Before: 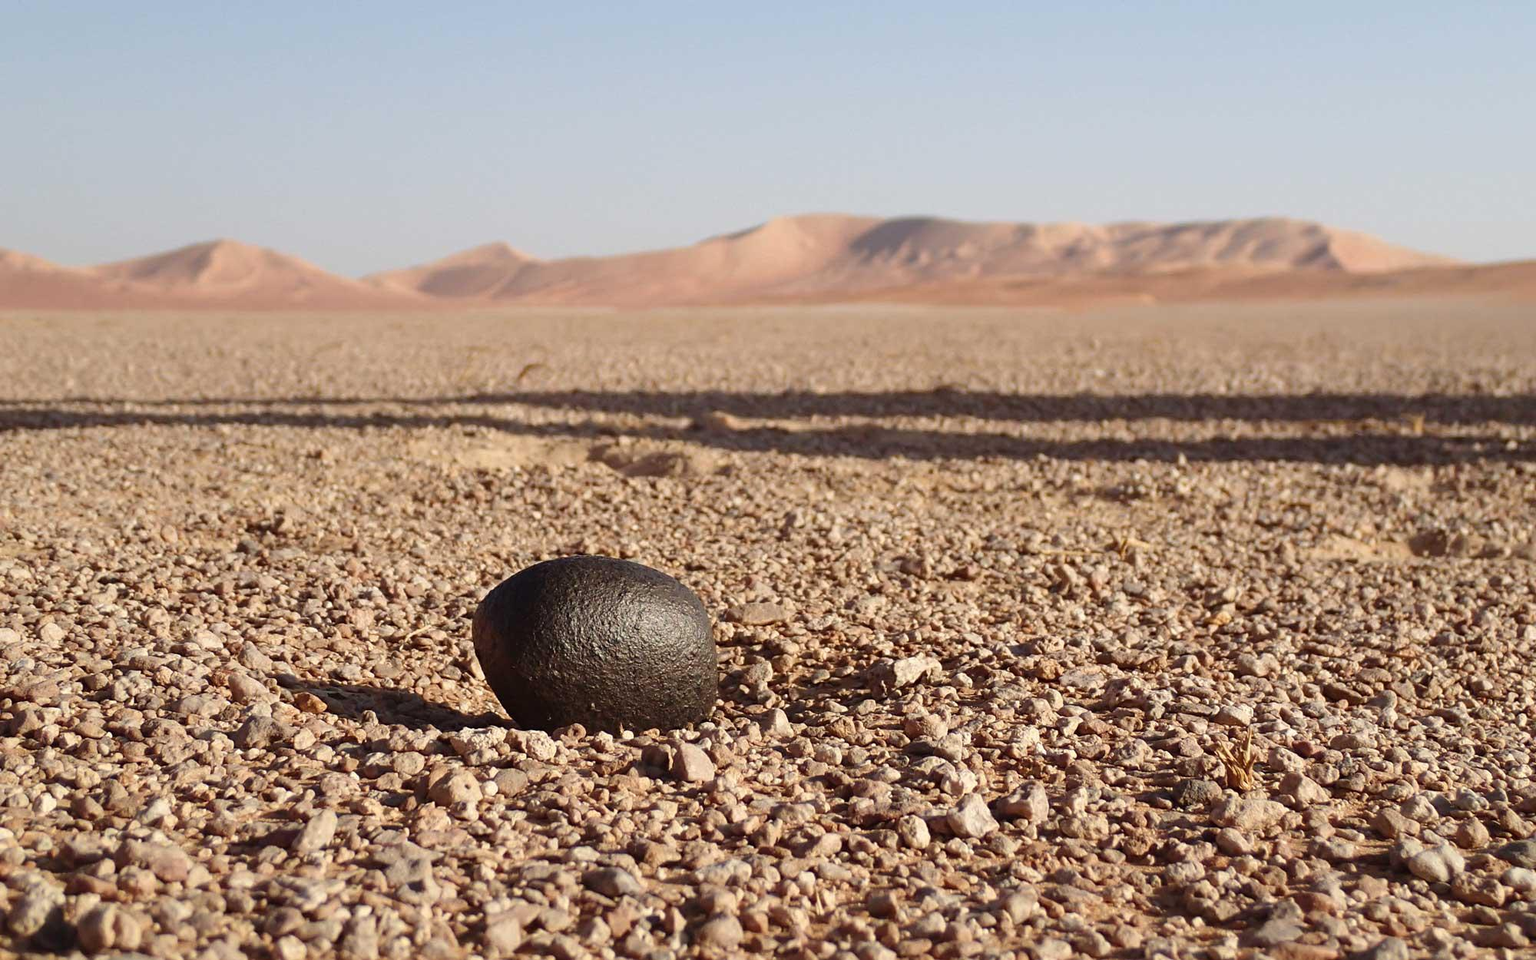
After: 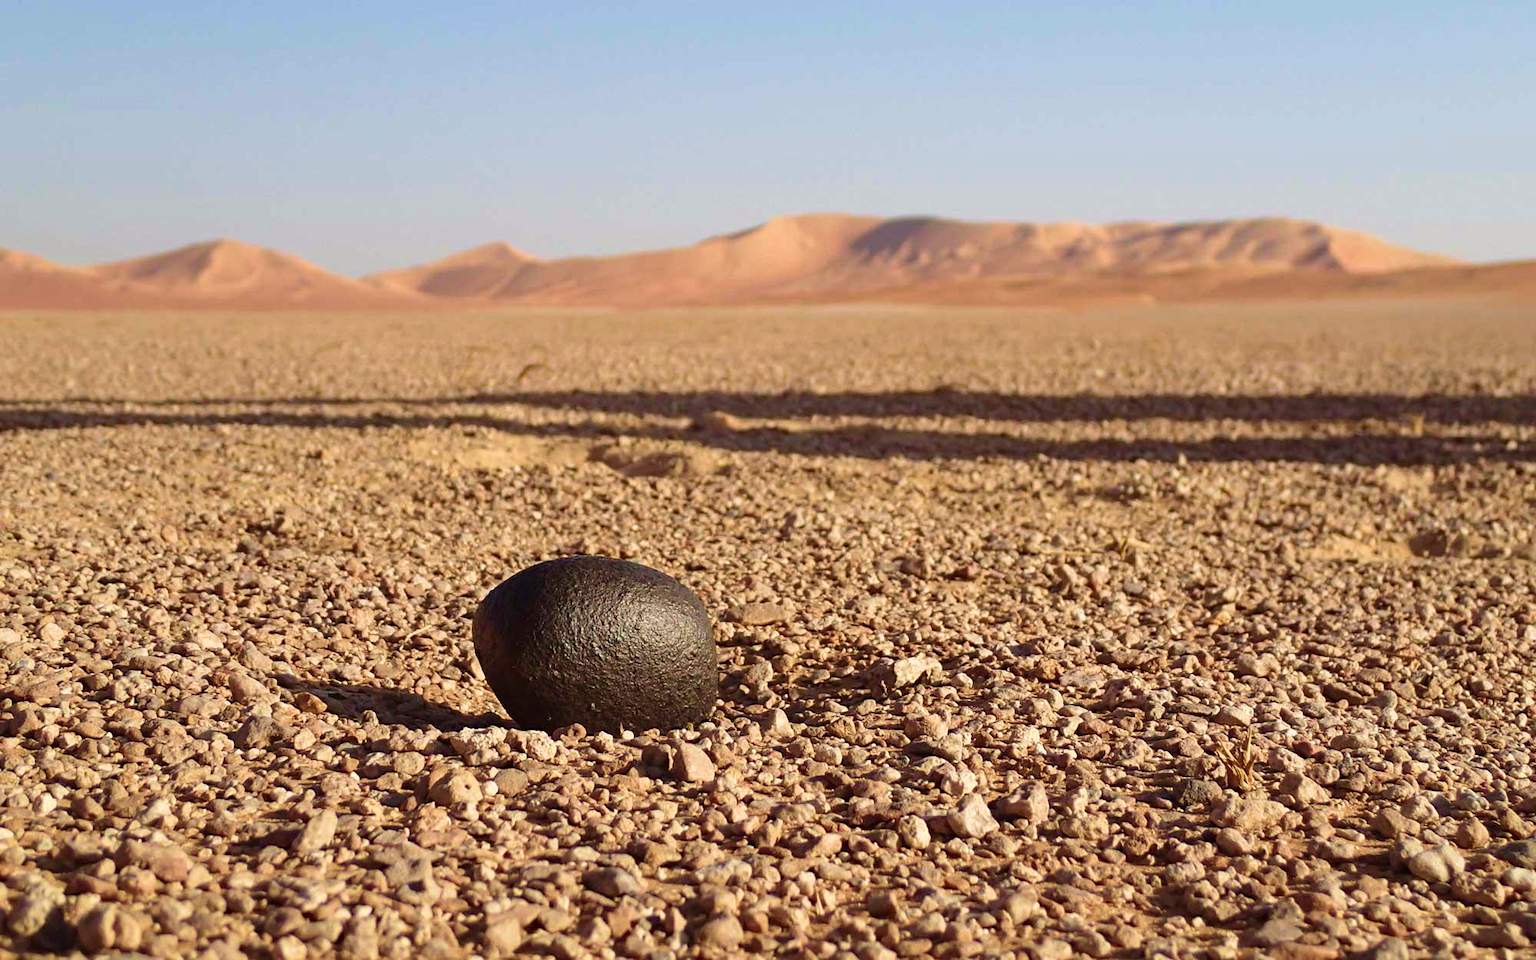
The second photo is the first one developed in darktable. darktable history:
haze removal: compatibility mode true, adaptive false
velvia: strength 45%
